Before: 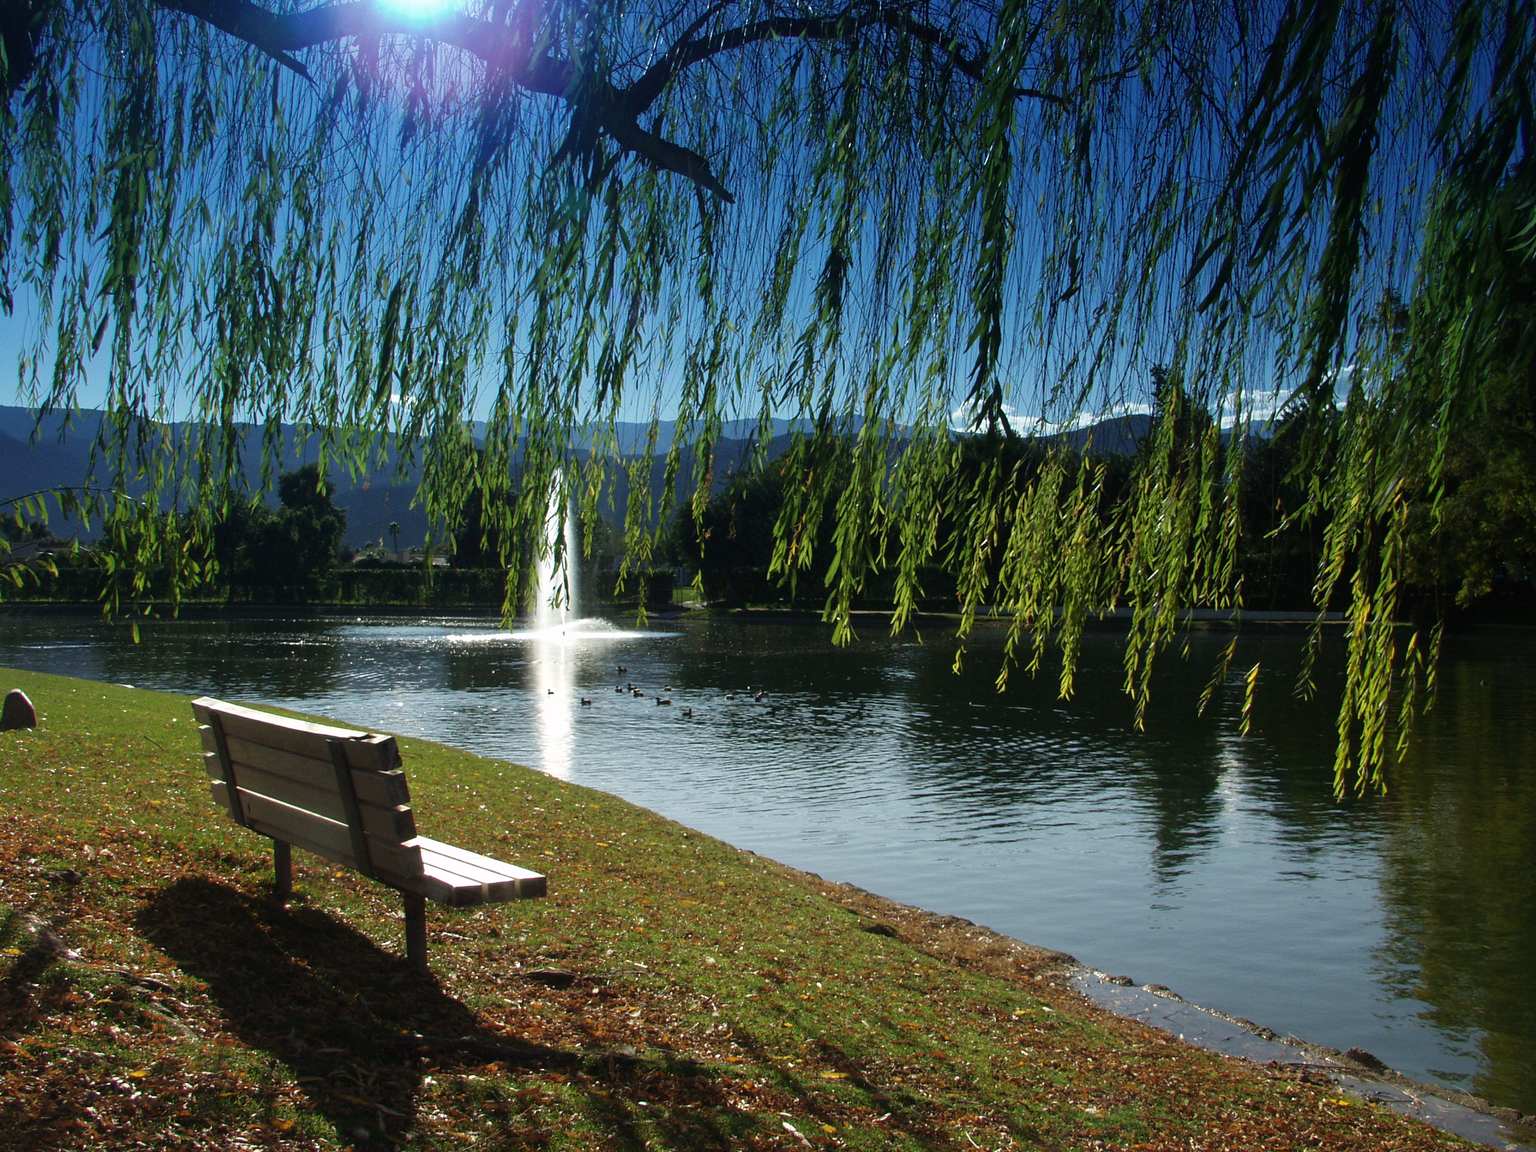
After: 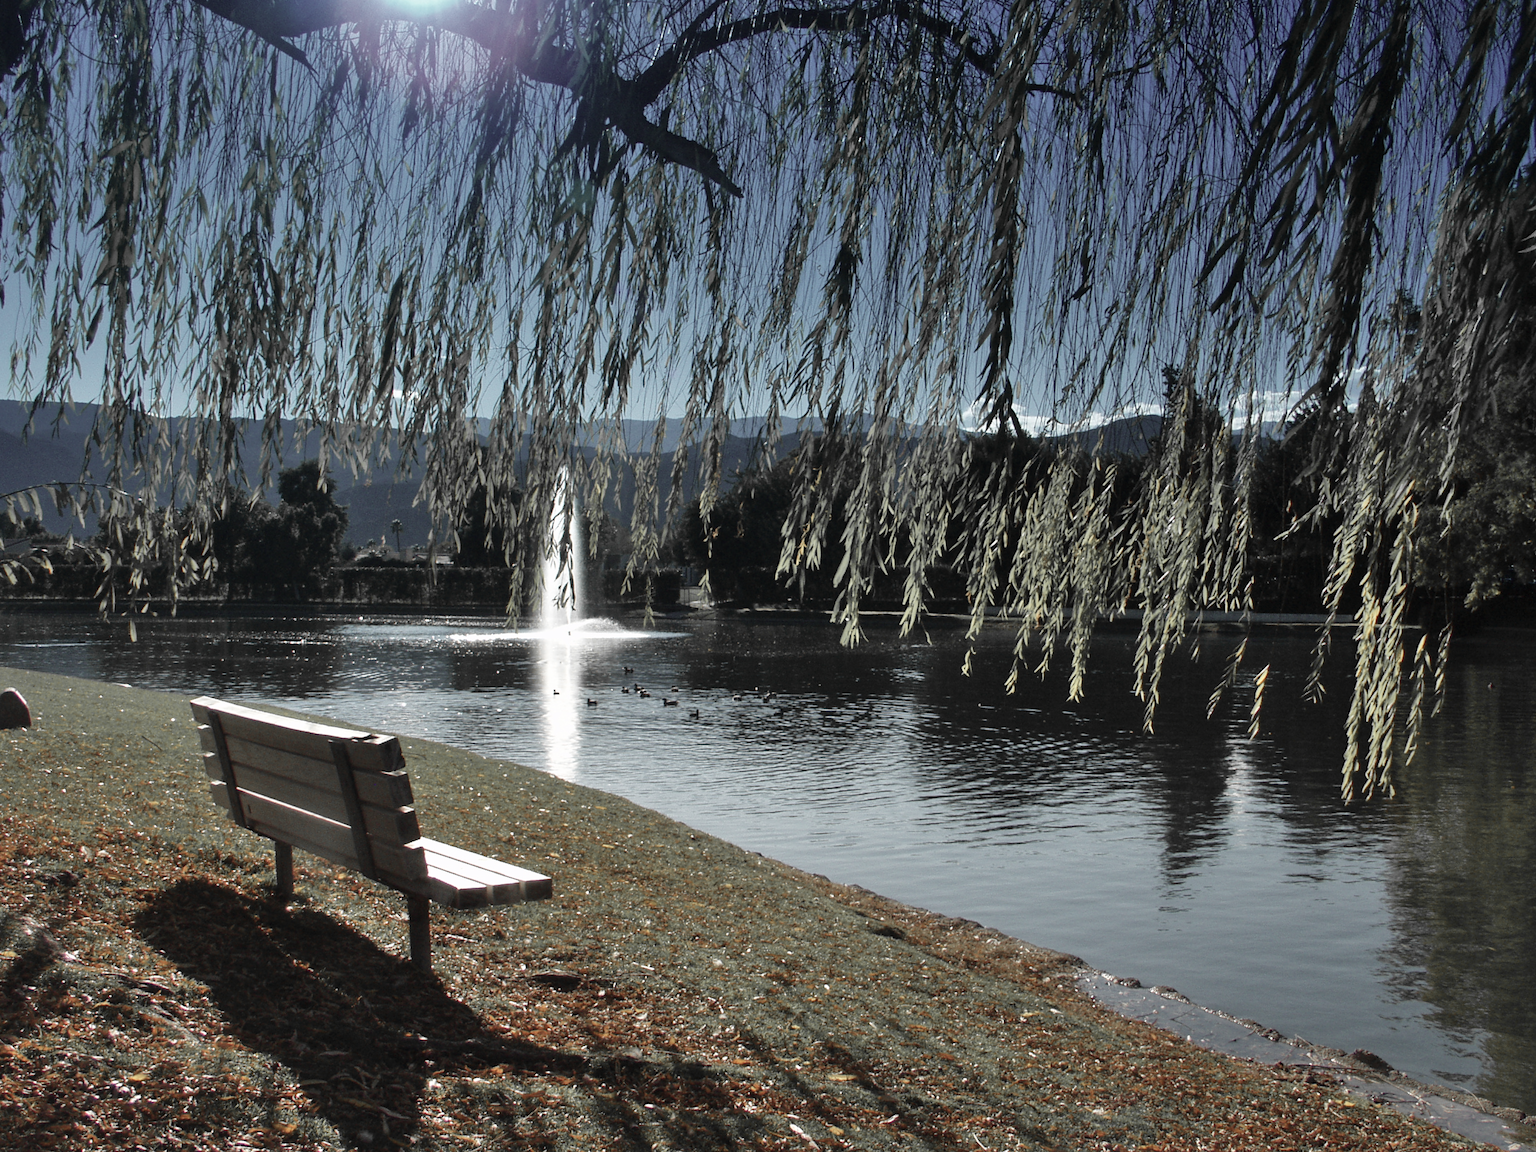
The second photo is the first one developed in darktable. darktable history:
color zones: curves: ch1 [(0, 0.679) (0.143, 0.647) (0.286, 0.261) (0.378, -0.011) (0.571, 0.396) (0.714, 0.399) (0.857, 0.406) (1, 0.679)]
shadows and highlights: highlights color adjustment 0%, low approximation 0.01, soften with gaussian
color correction: saturation 0.57
rotate and perspective: rotation 0.174°, lens shift (vertical) 0.013, lens shift (horizontal) 0.019, shear 0.001, automatic cropping original format, crop left 0.007, crop right 0.991, crop top 0.016, crop bottom 0.997
